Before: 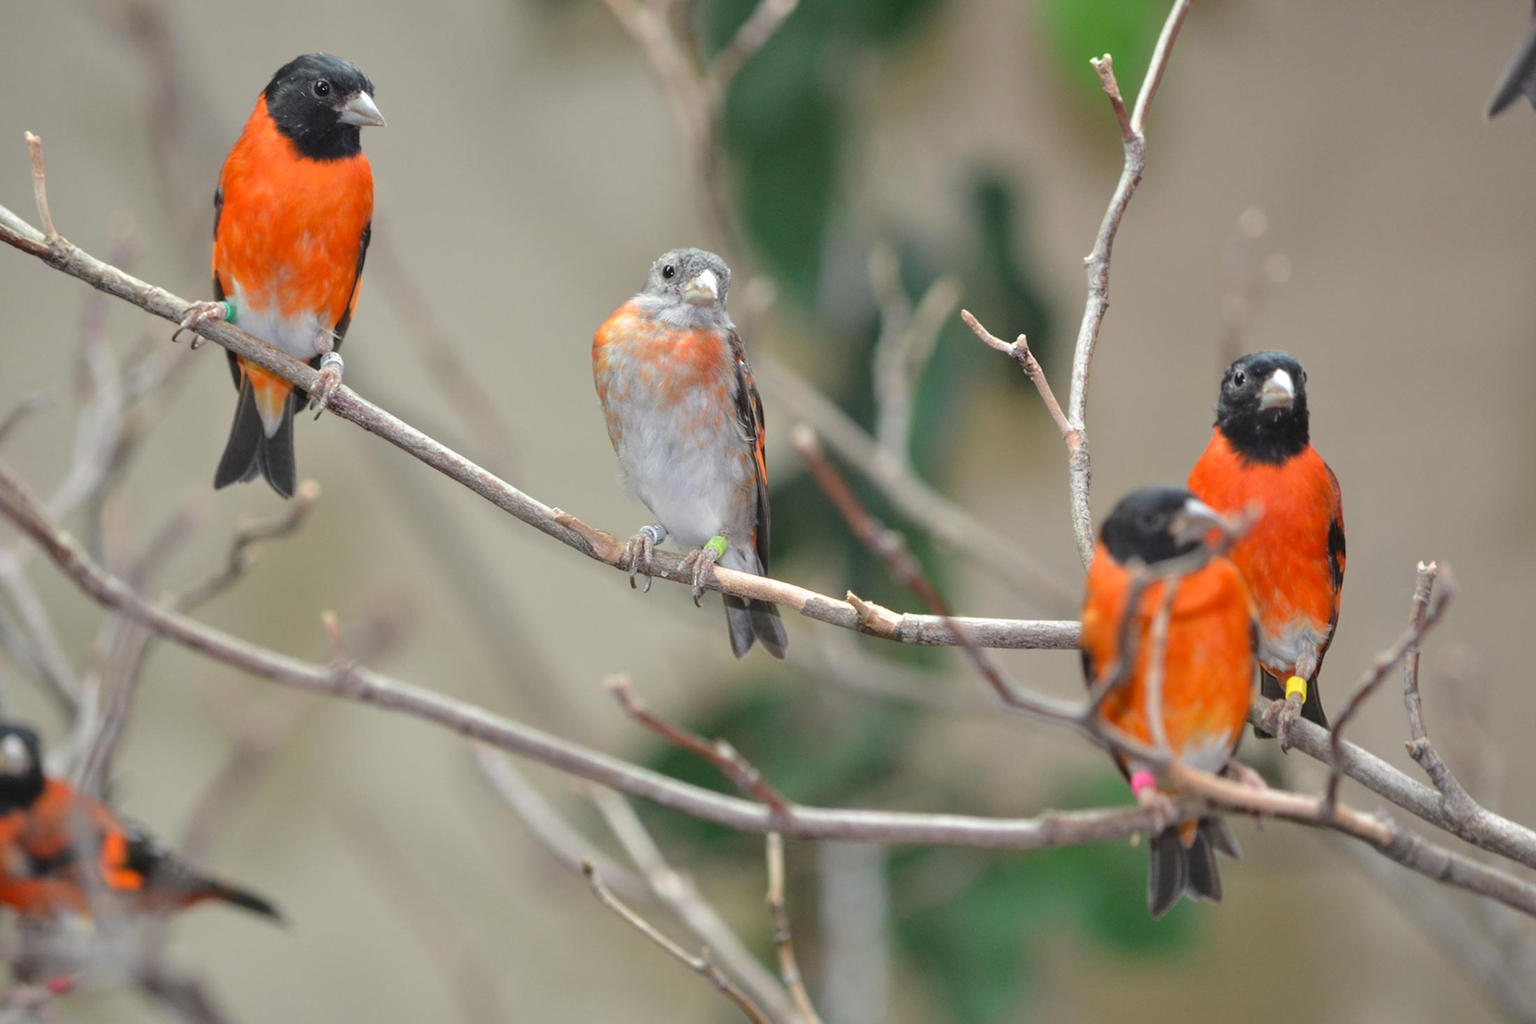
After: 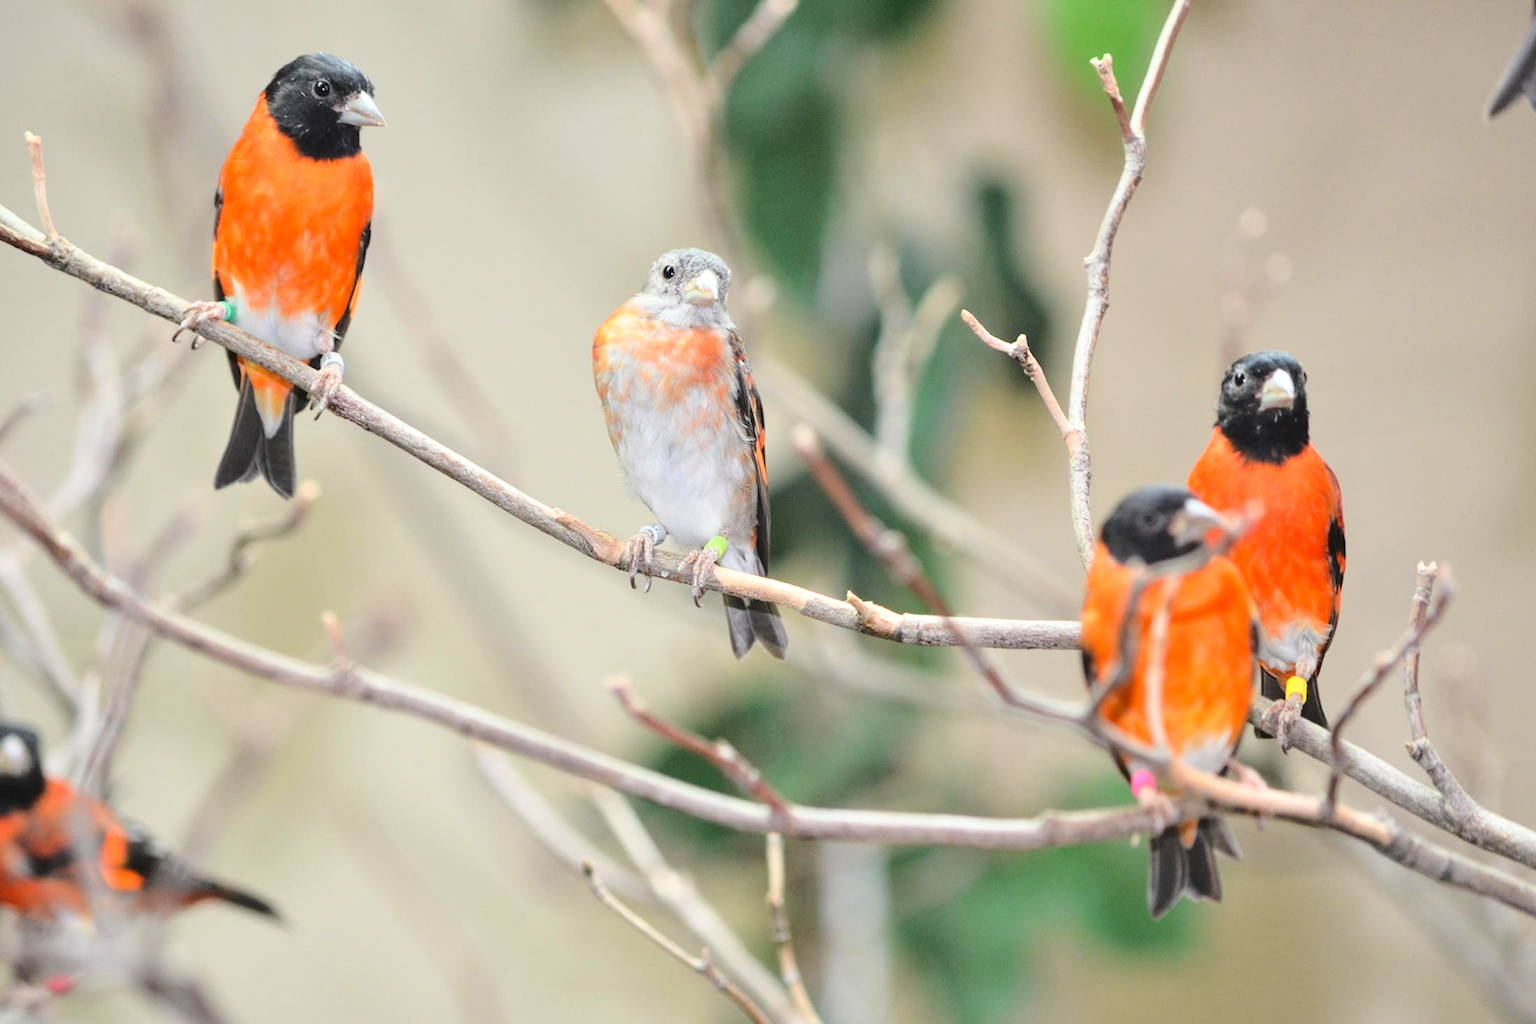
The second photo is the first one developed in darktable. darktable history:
exposure: compensate highlight preservation false
base curve: curves: ch0 [(0, 0) (0.028, 0.03) (0.121, 0.232) (0.46, 0.748) (0.859, 0.968) (1, 1)]
